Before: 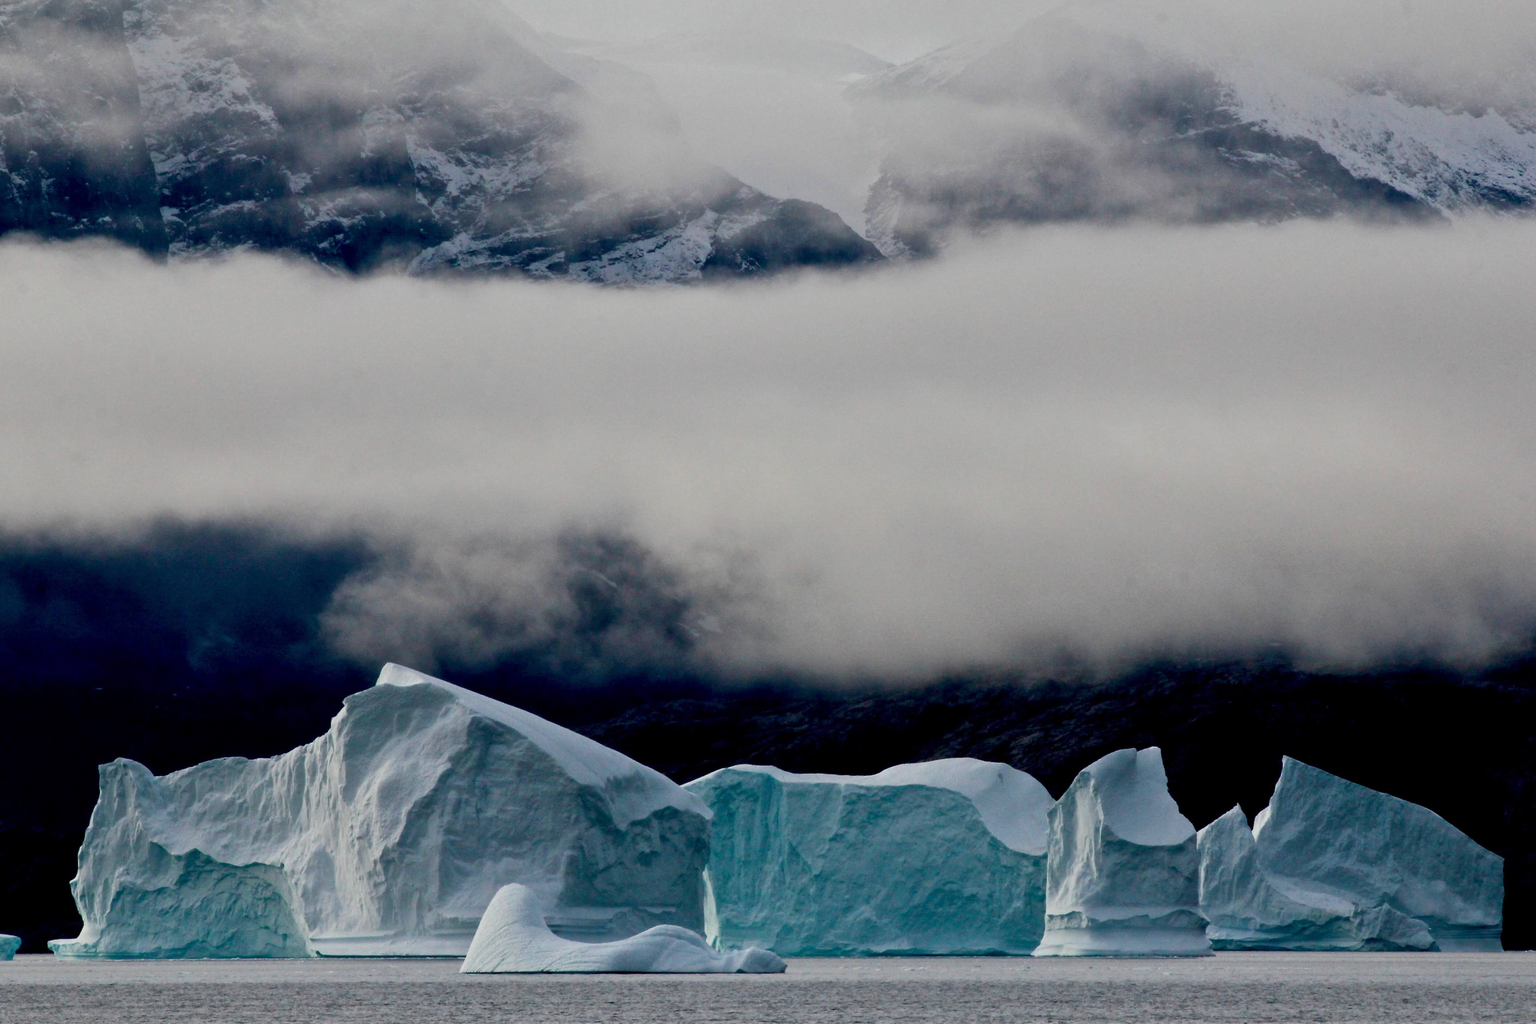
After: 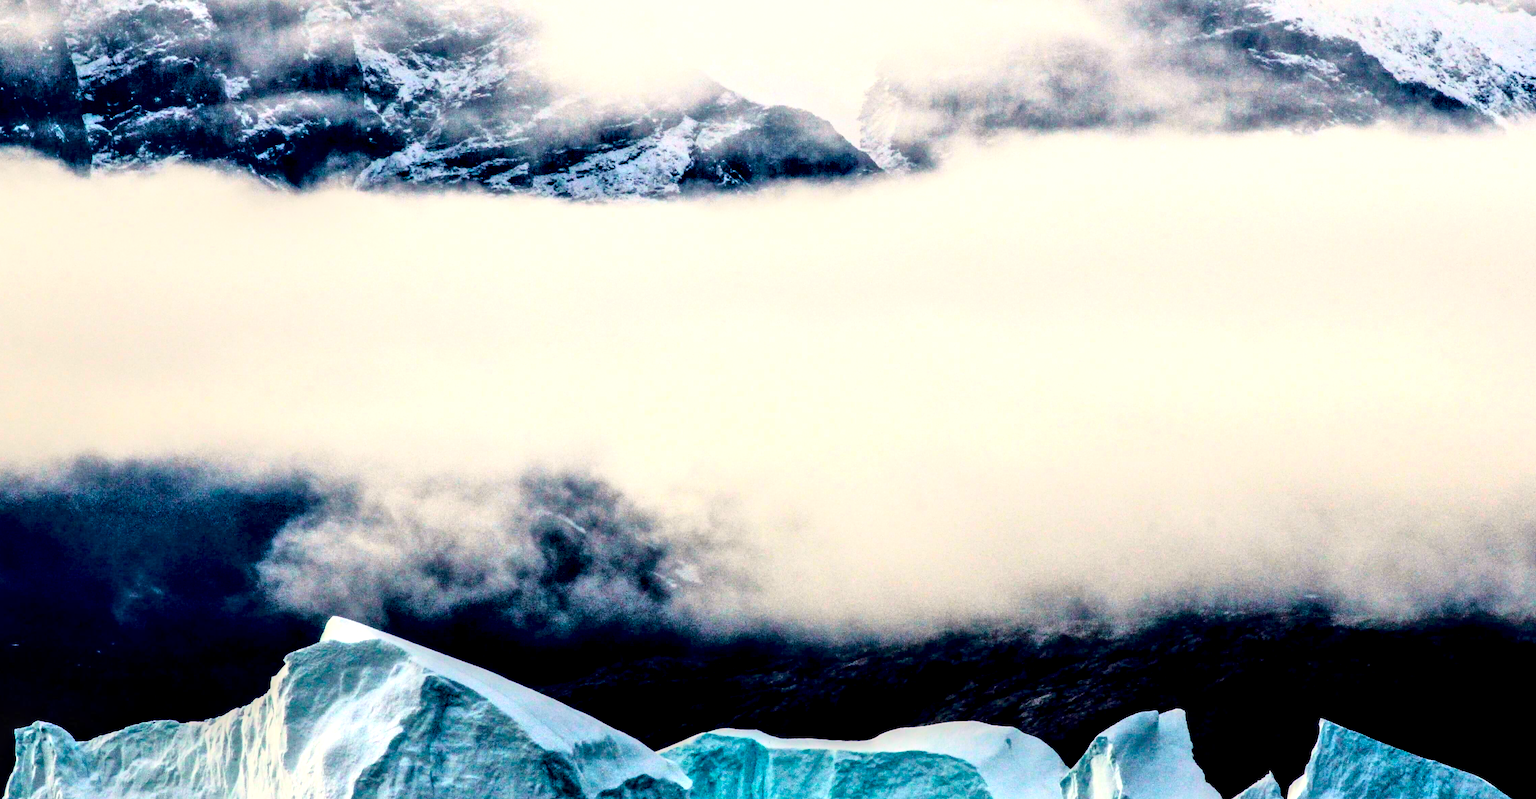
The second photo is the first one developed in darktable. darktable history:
exposure: black level correction 0, exposure 1.101 EV, compensate exposure bias true, compensate highlight preservation false
color balance rgb: highlights gain › chroma 3.011%, highlights gain › hue 76.64°, perceptual saturation grading › global saturation 30.808%, global vibrance 20%
local contrast: highlights 17%, detail 187%
base curve: curves: ch0 [(0, 0) (0.04, 0.03) (0.133, 0.232) (0.448, 0.748) (0.843, 0.968) (1, 1)]
tone equalizer: mask exposure compensation -0.488 EV
crop: left 5.579%, top 10.16%, right 3.682%, bottom 19.042%
